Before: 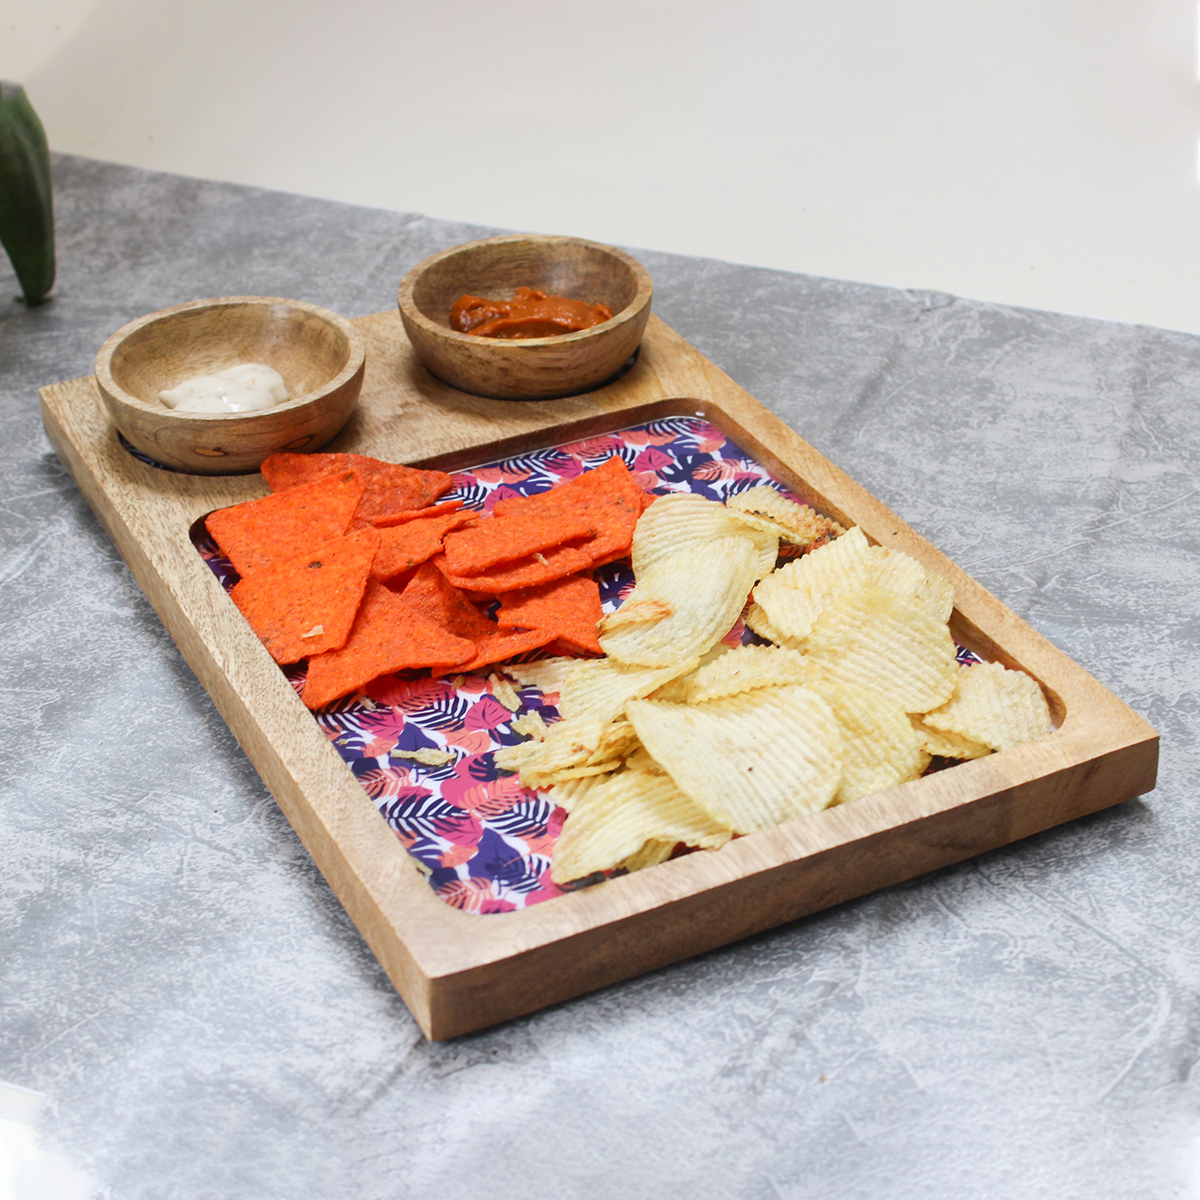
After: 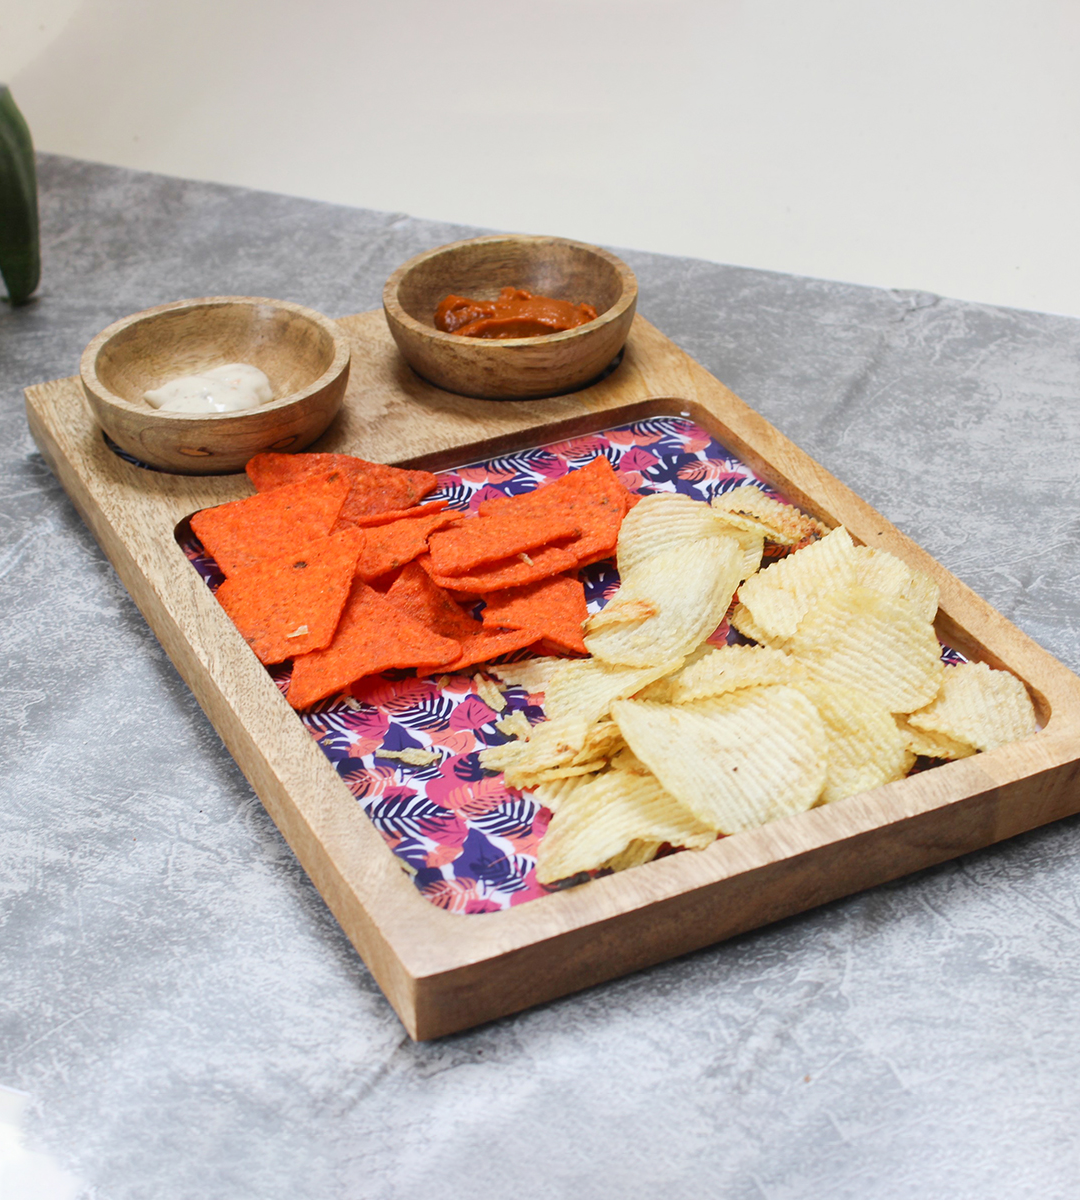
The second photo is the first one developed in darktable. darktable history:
crop and rotate: left 1.295%, right 8.622%
